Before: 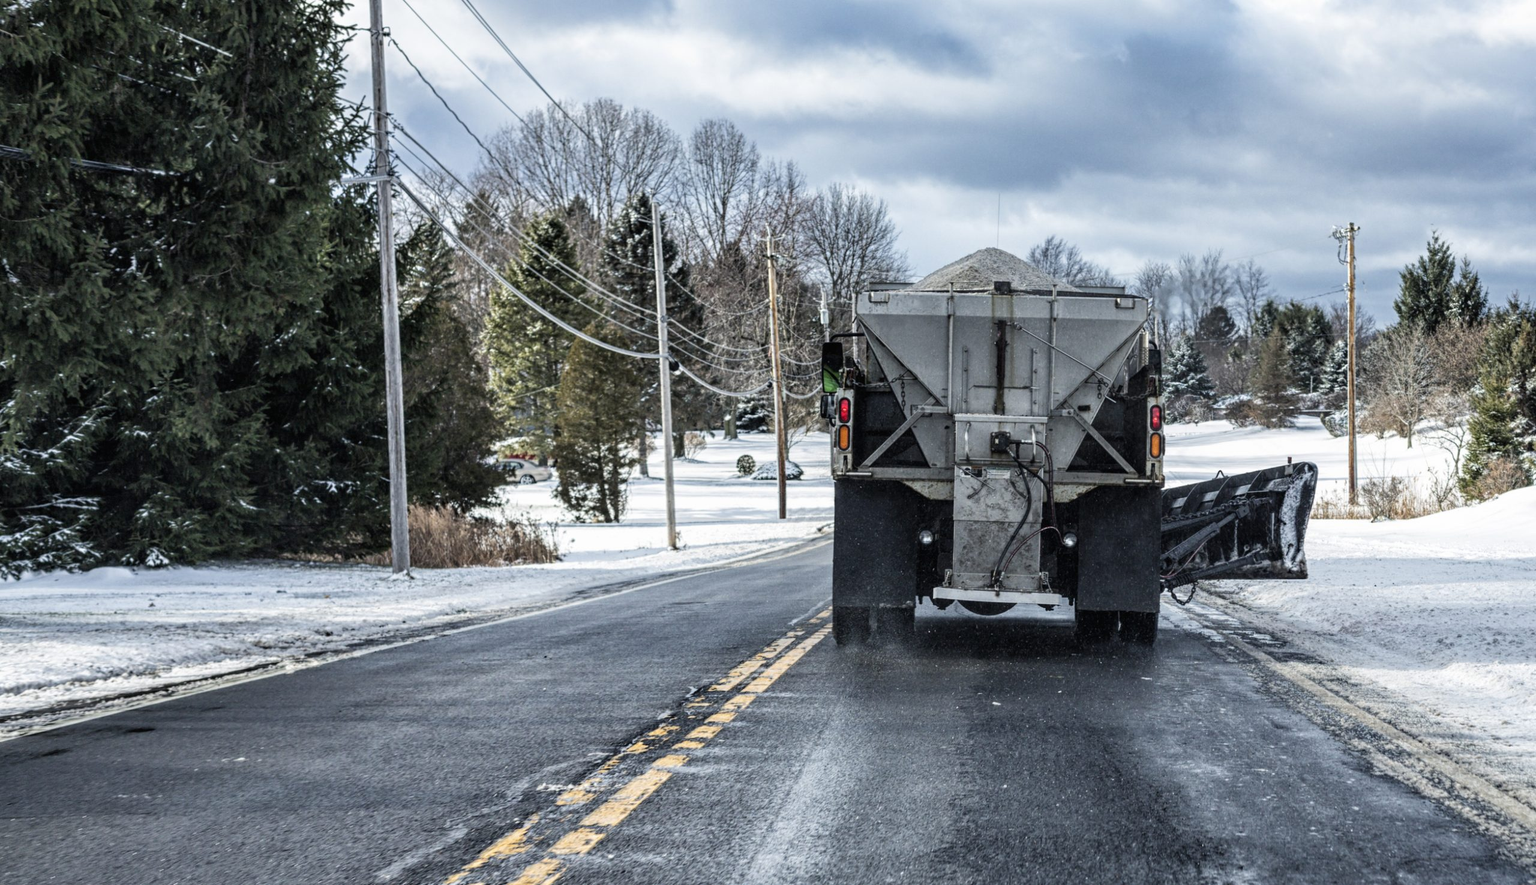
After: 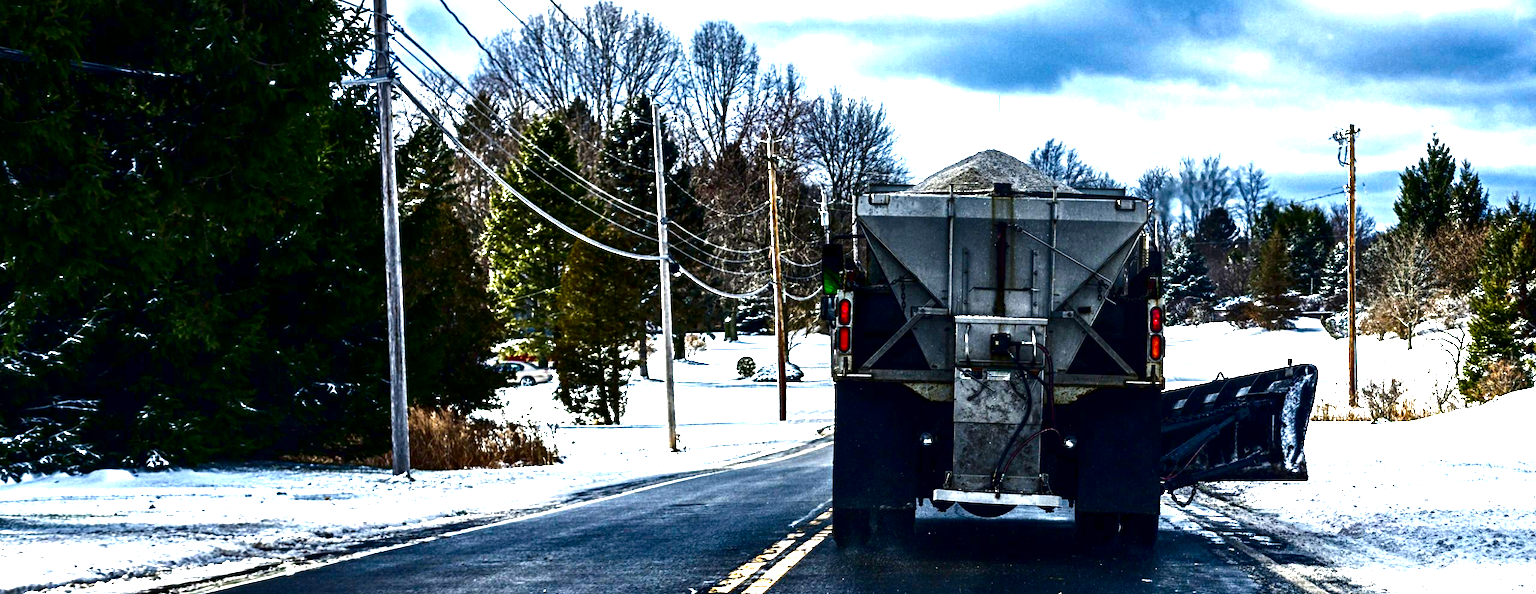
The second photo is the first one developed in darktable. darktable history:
crop: top 11.138%, bottom 21.702%
contrast brightness saturation: brightness -0.995, saturation 0.993
exposure: exposure 1 EV, compensate highlight preservation false
